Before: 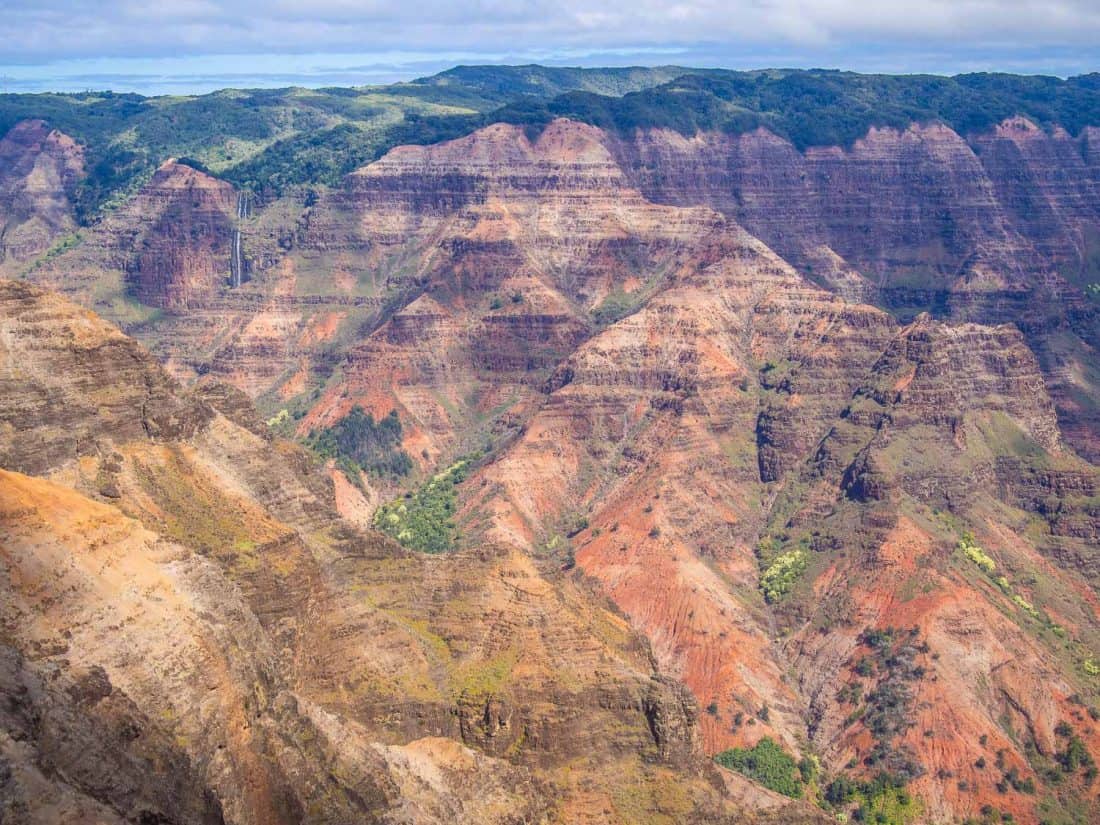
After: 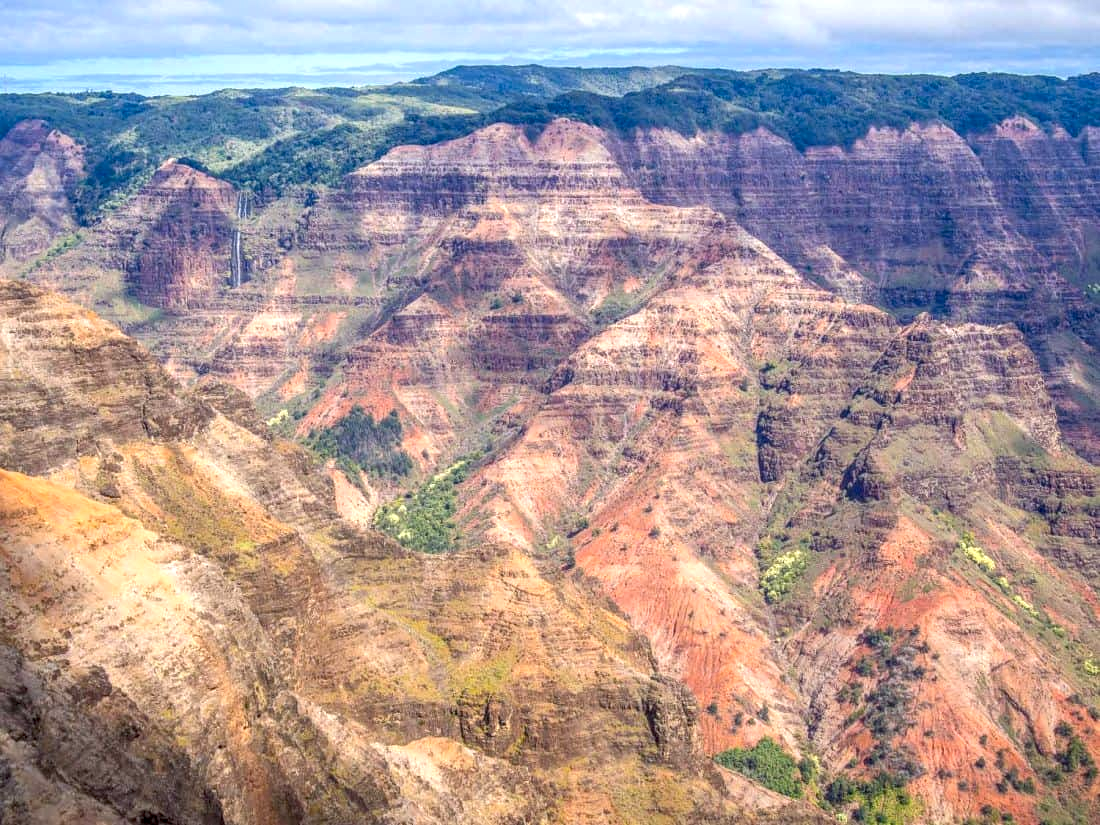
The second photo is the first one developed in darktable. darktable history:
exposure: black level correction 0.005, exposure 0.418 EV, compensate highlight preservation false
local contrast: on, module defaults
